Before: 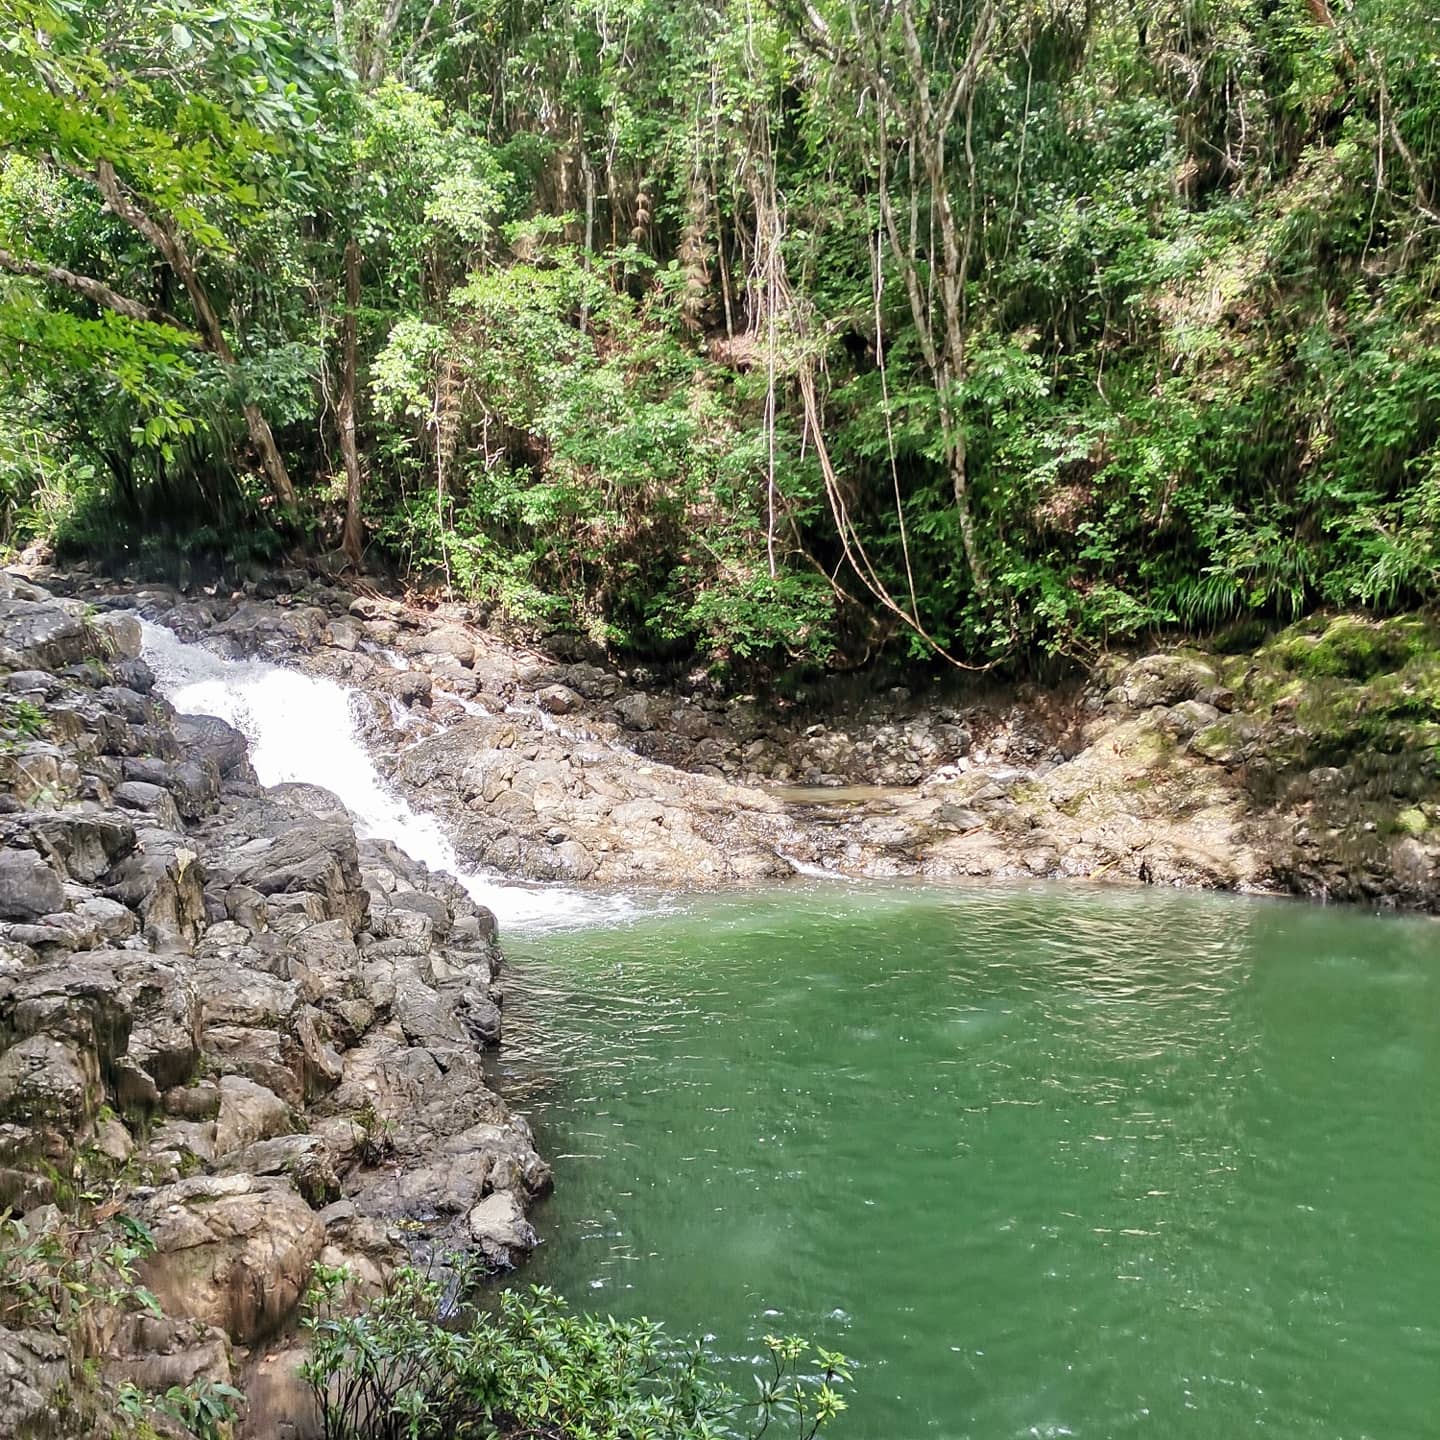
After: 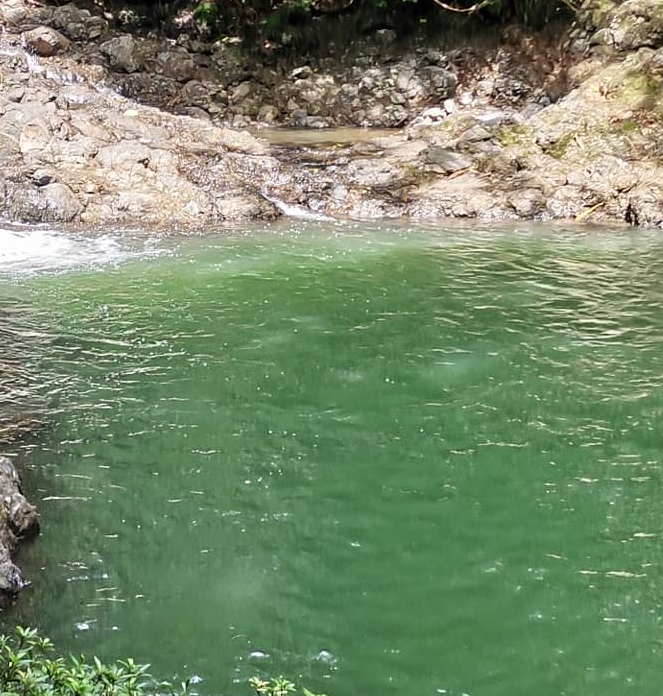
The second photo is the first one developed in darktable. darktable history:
crop: left 35.748%, top 45.741%, right 18.186%, bottom 5.869%
